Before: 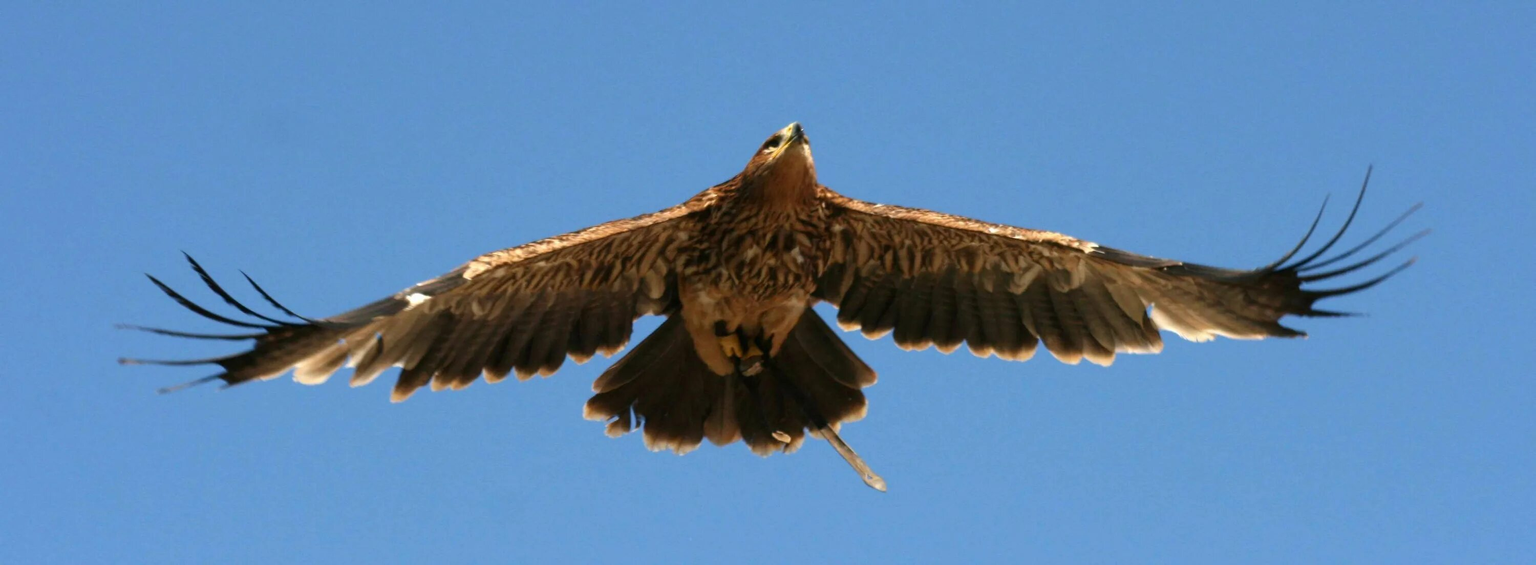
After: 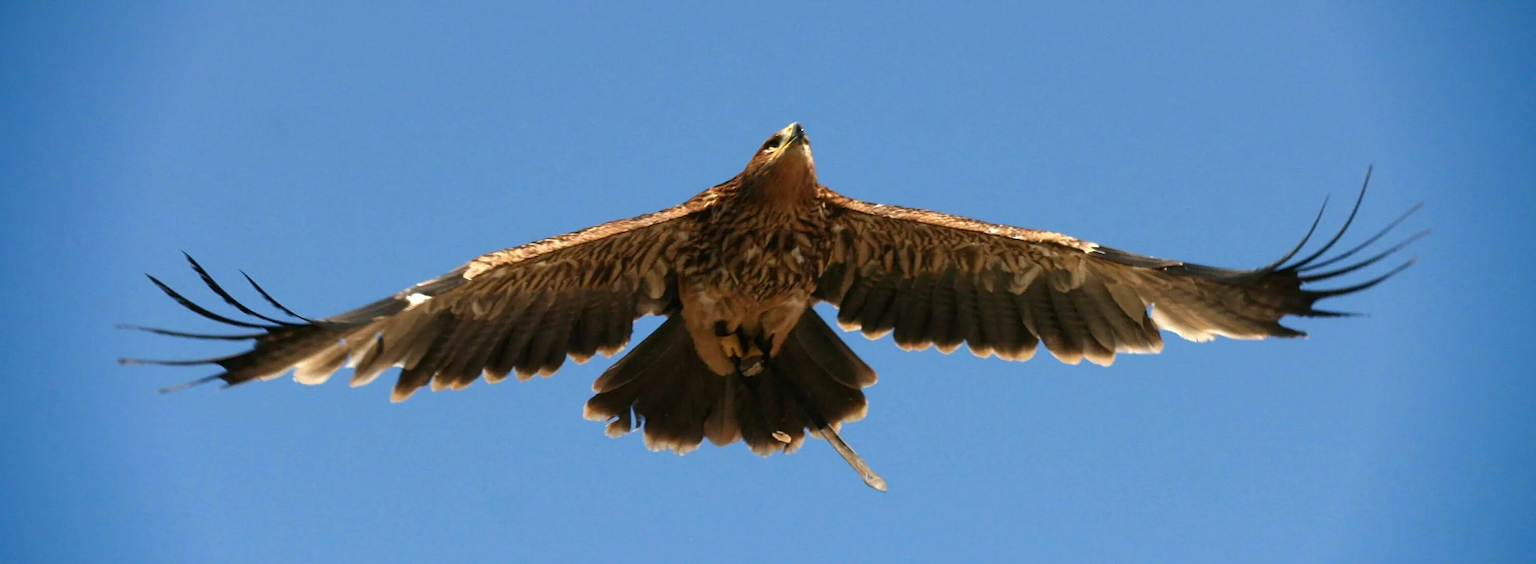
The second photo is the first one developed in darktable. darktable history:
vignetting: fall-off radius 31.68%, saturation 0.374
sharpen: on, module defaults
tone equalizer: edges refinement/feathering 500, mask exposure compensation -1.57 EV, preserve details no
